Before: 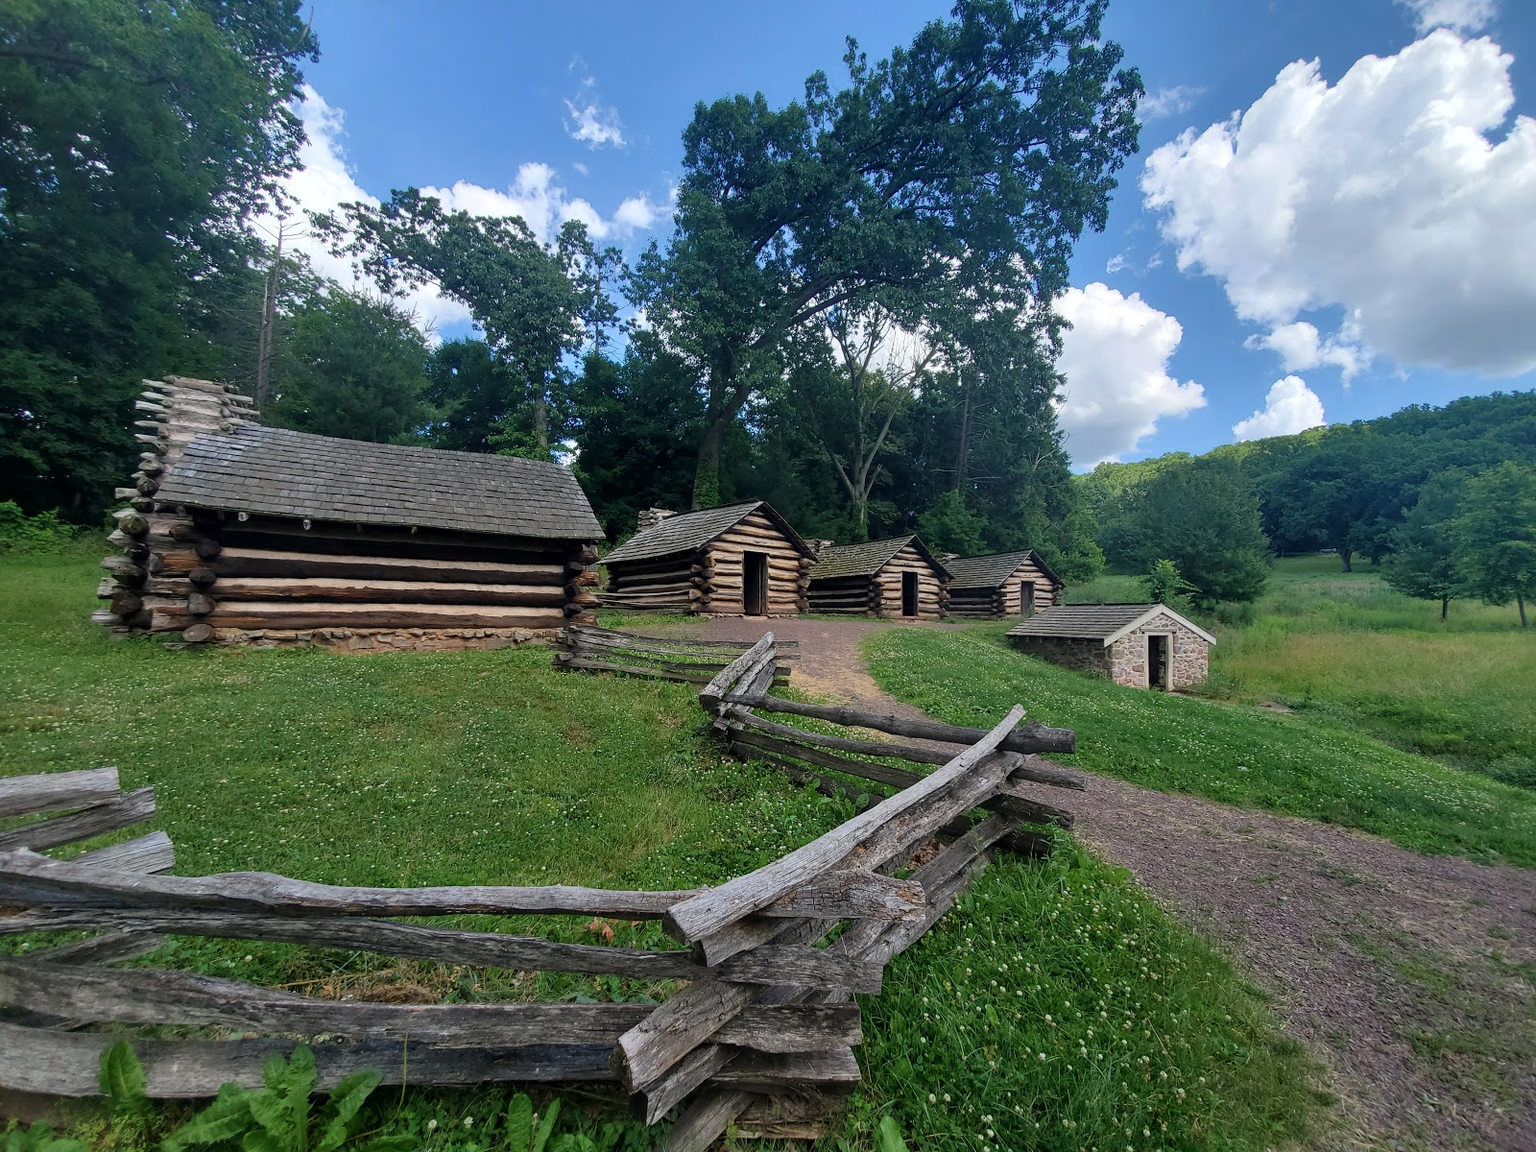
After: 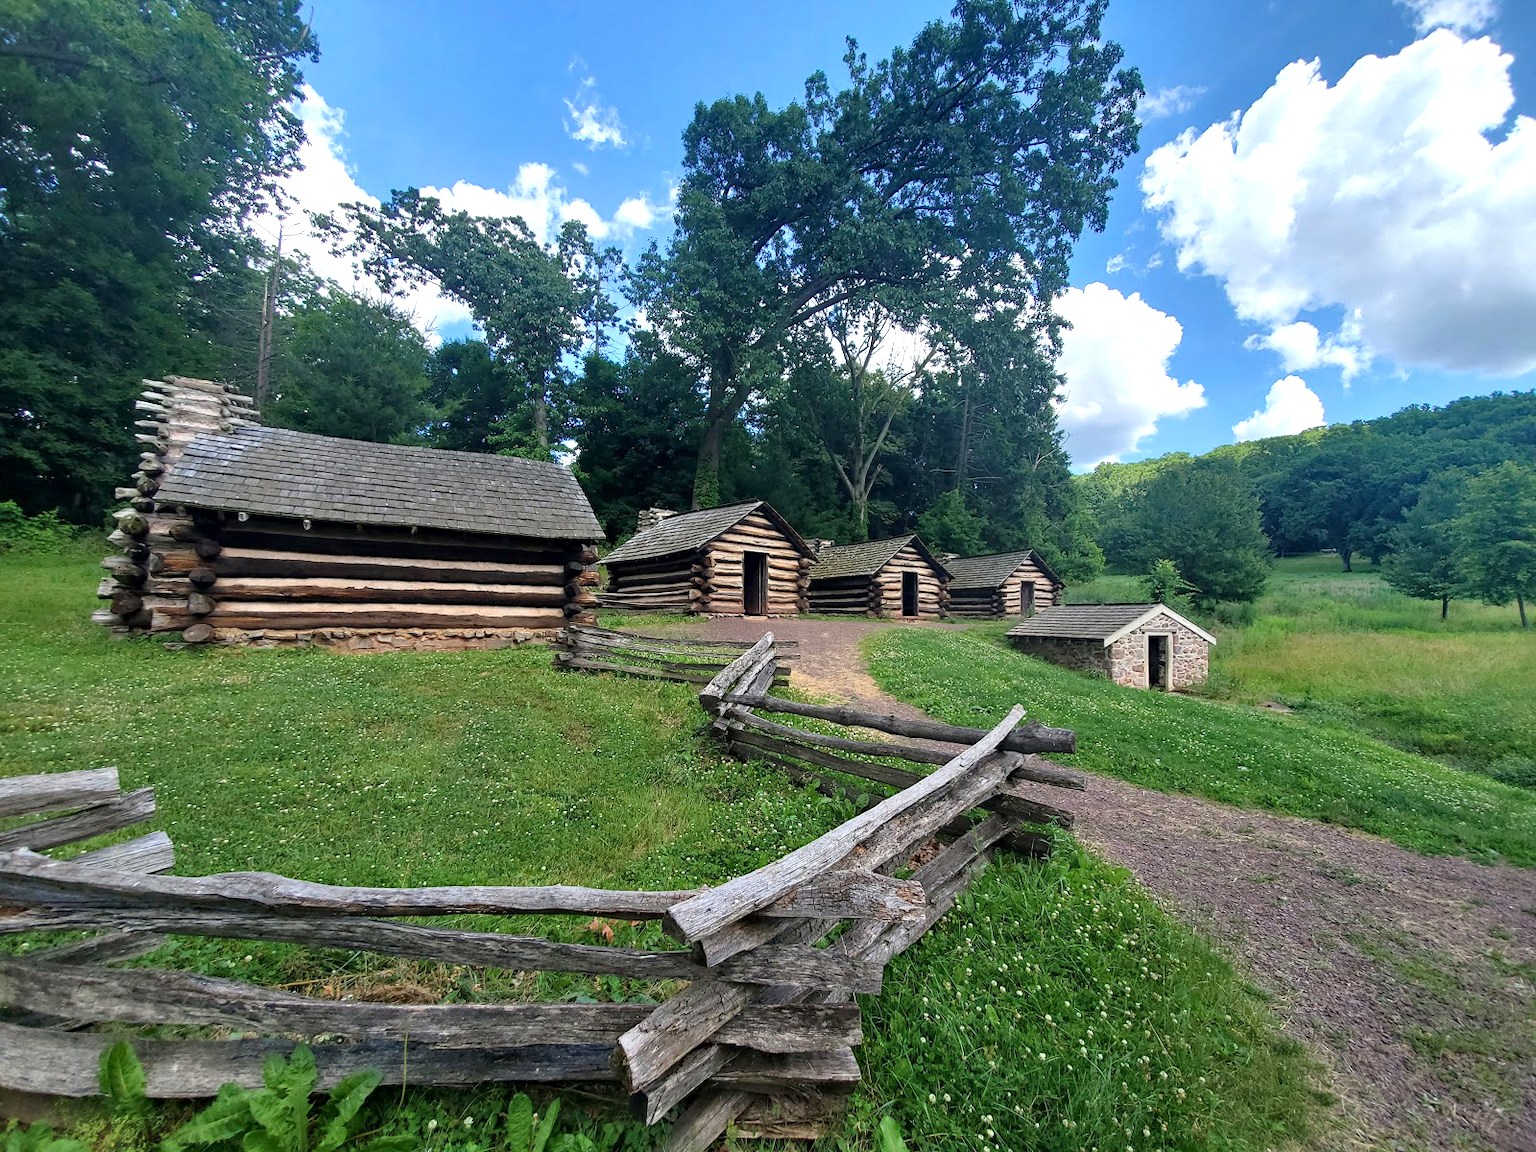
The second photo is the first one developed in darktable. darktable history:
haze removal: compatibility mode true, adaptive false
exposure: exposure 0.636 EV, compensate highlight preservation false
base curve: exposure shift 0, preserve colors none
